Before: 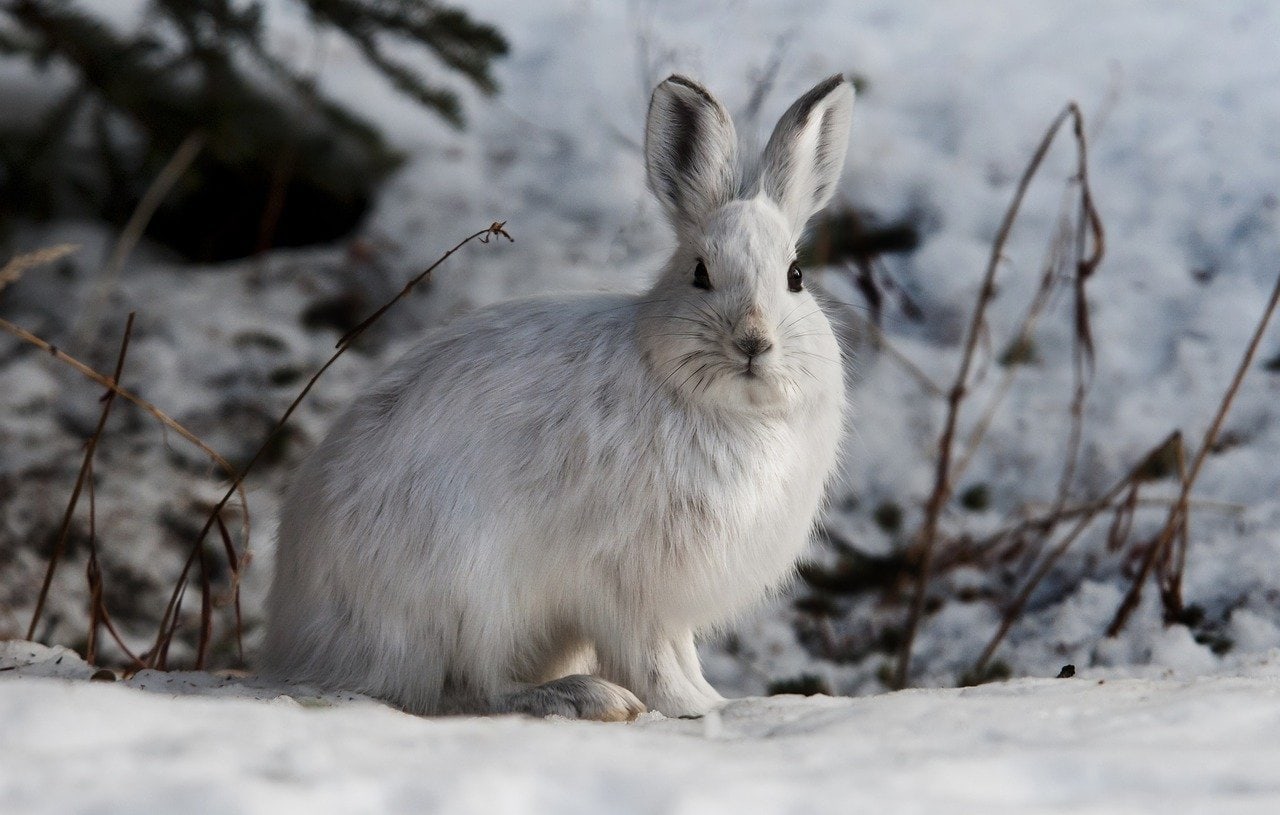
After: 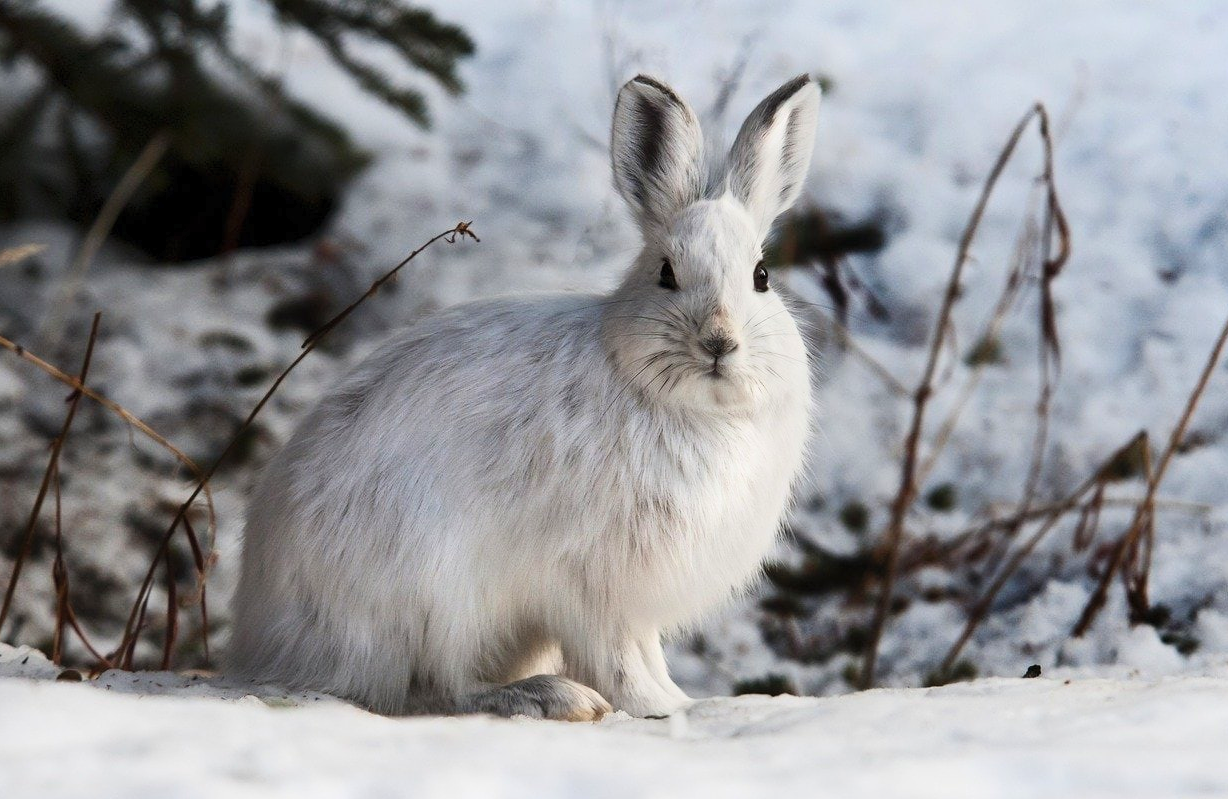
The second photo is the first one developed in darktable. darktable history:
crop and rotate: left 2.719%, right 1.336%, bottom 1.864%
contrast brightness saturation: contrast 0.198, brightness 0.157, saturation 0.224
